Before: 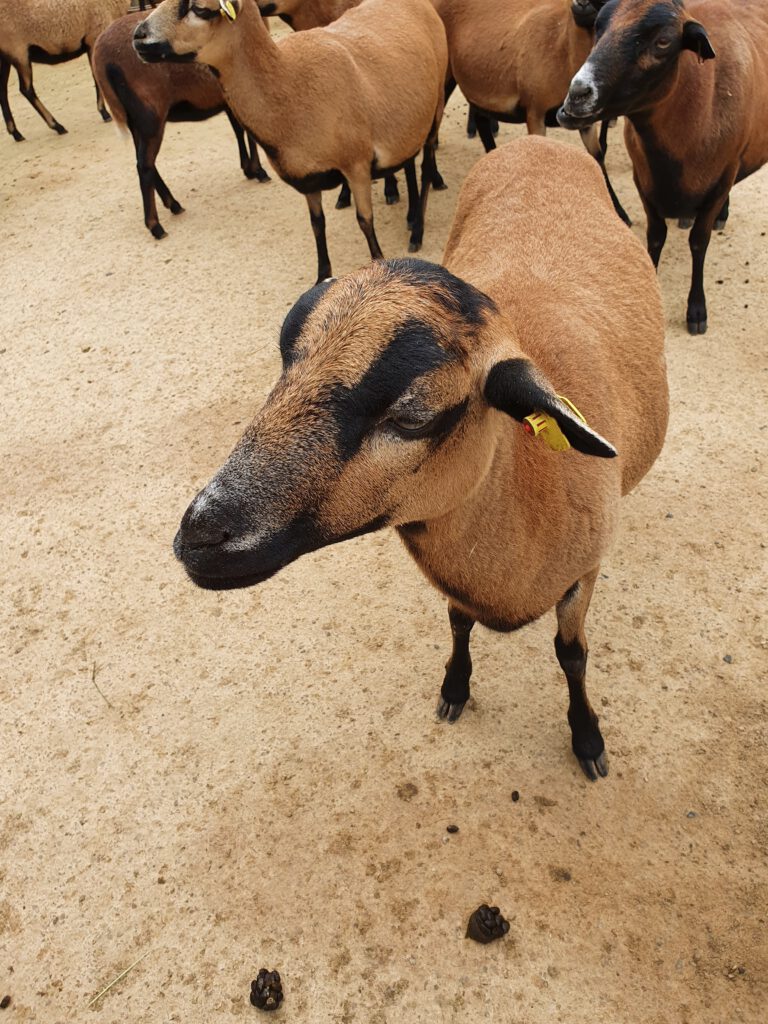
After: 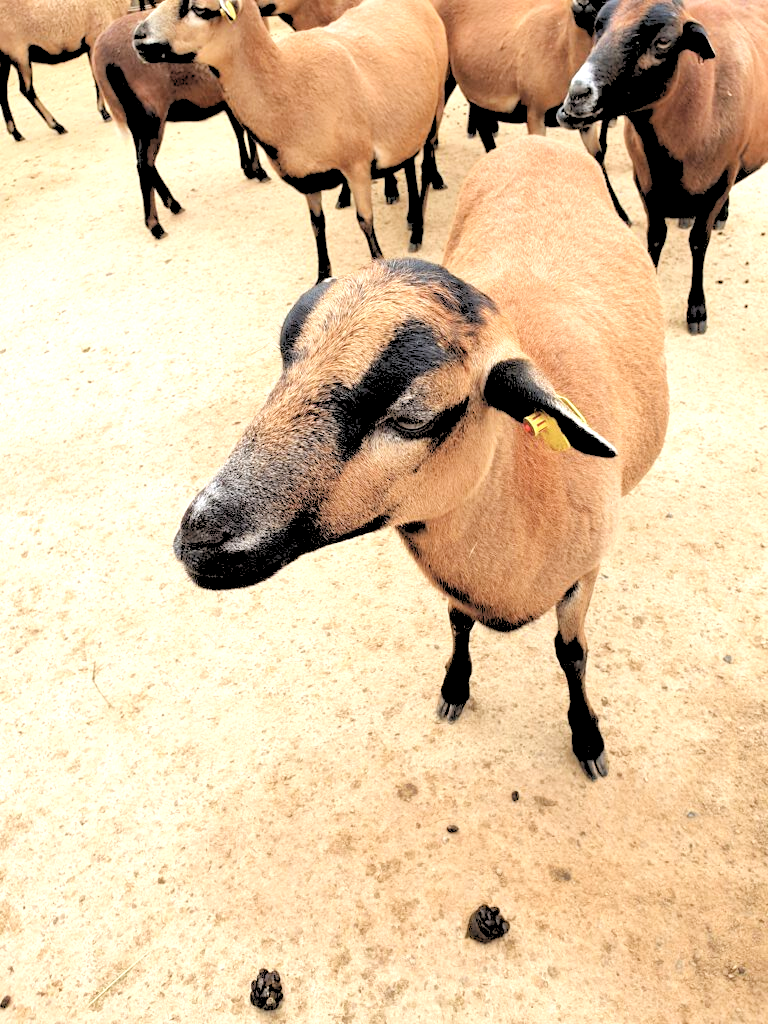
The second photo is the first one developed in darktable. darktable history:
rgb levels: levels [[0.027, 0.429, 0.996], [0, 0.5, 1], [0, 0.5, 1]]
exposure: black level correction 0, exposure 0.9 EV, compensate highlight preservation false
color correction: saturation 0.85
